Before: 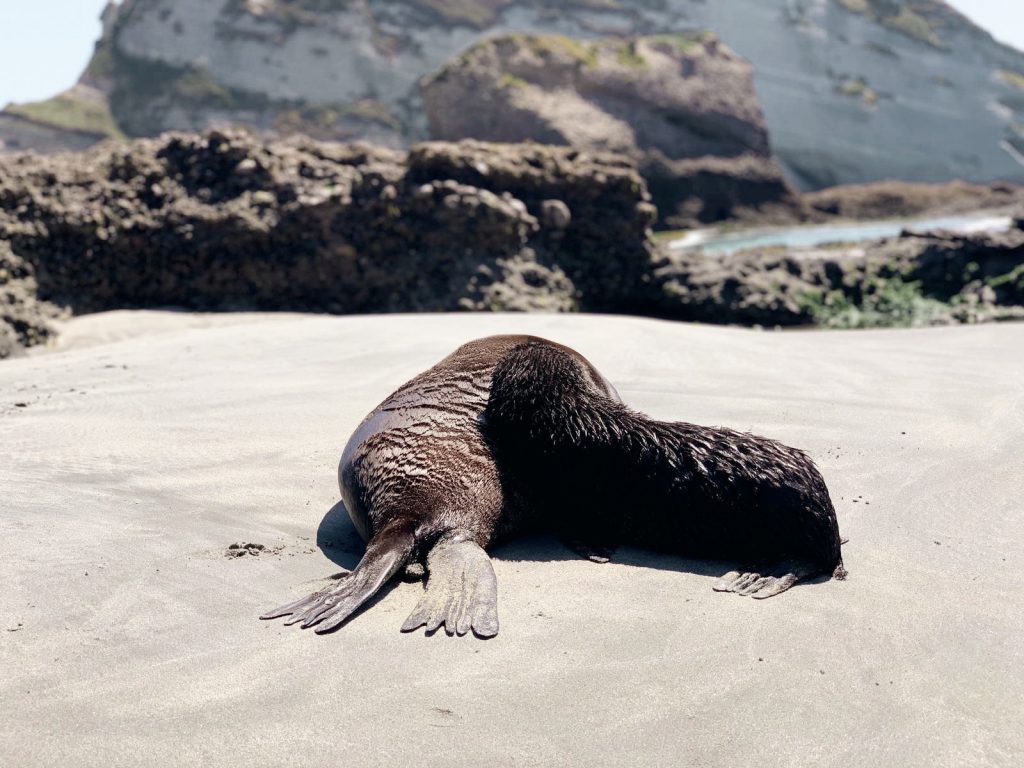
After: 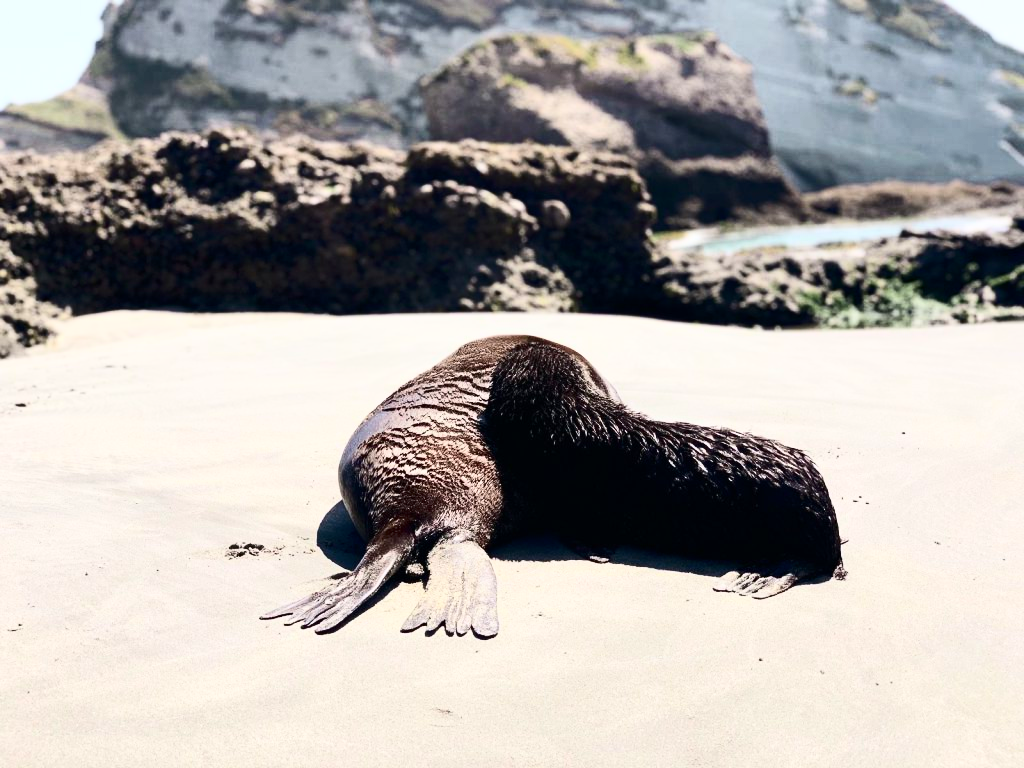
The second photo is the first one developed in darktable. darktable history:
contrast brightness saturation: contrast 0.398, brightness 0.108, saturation 0.212
